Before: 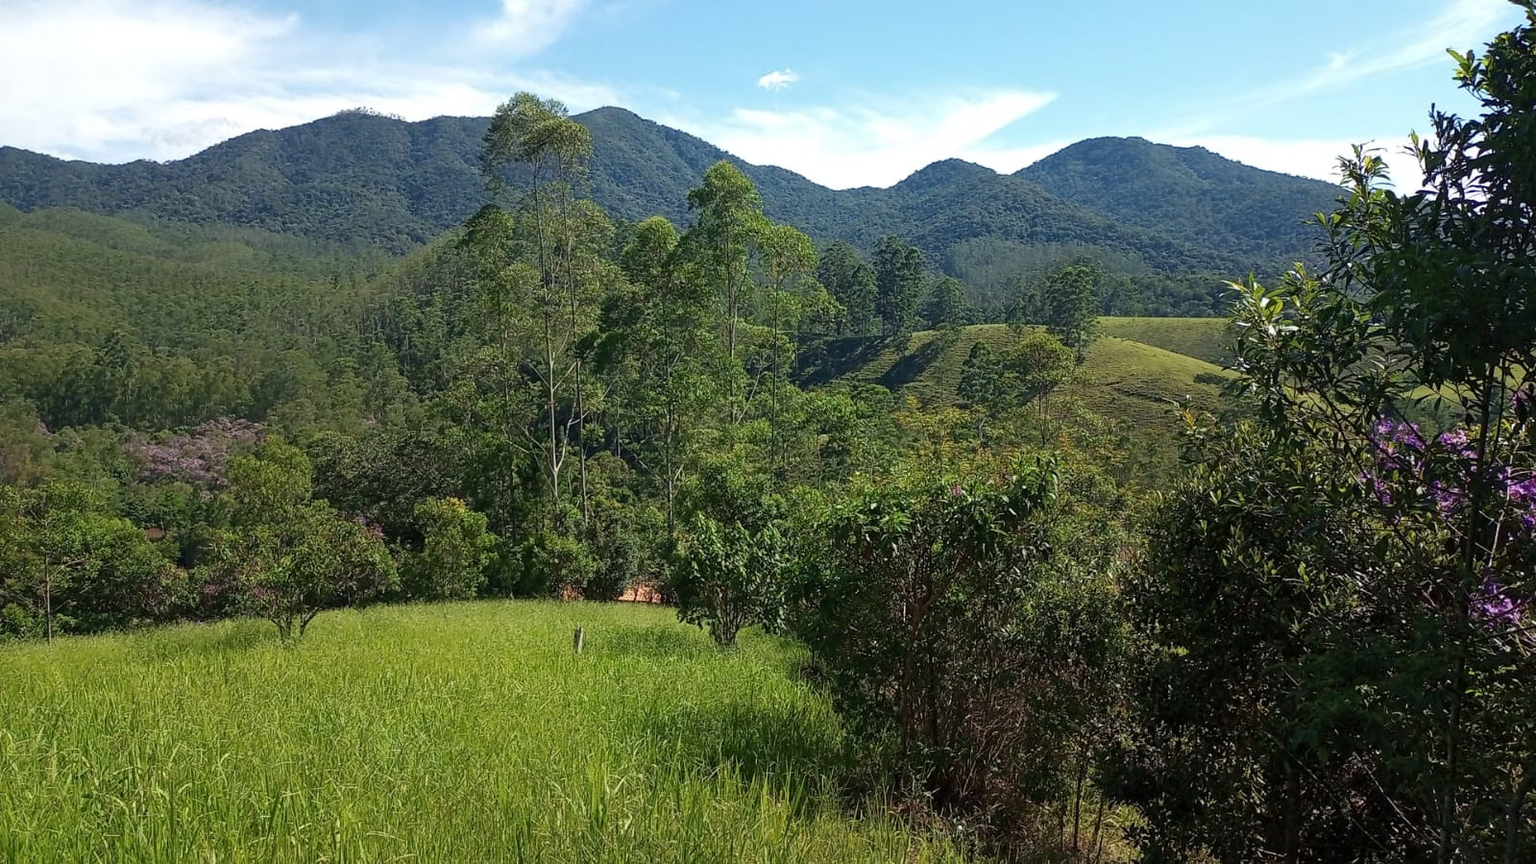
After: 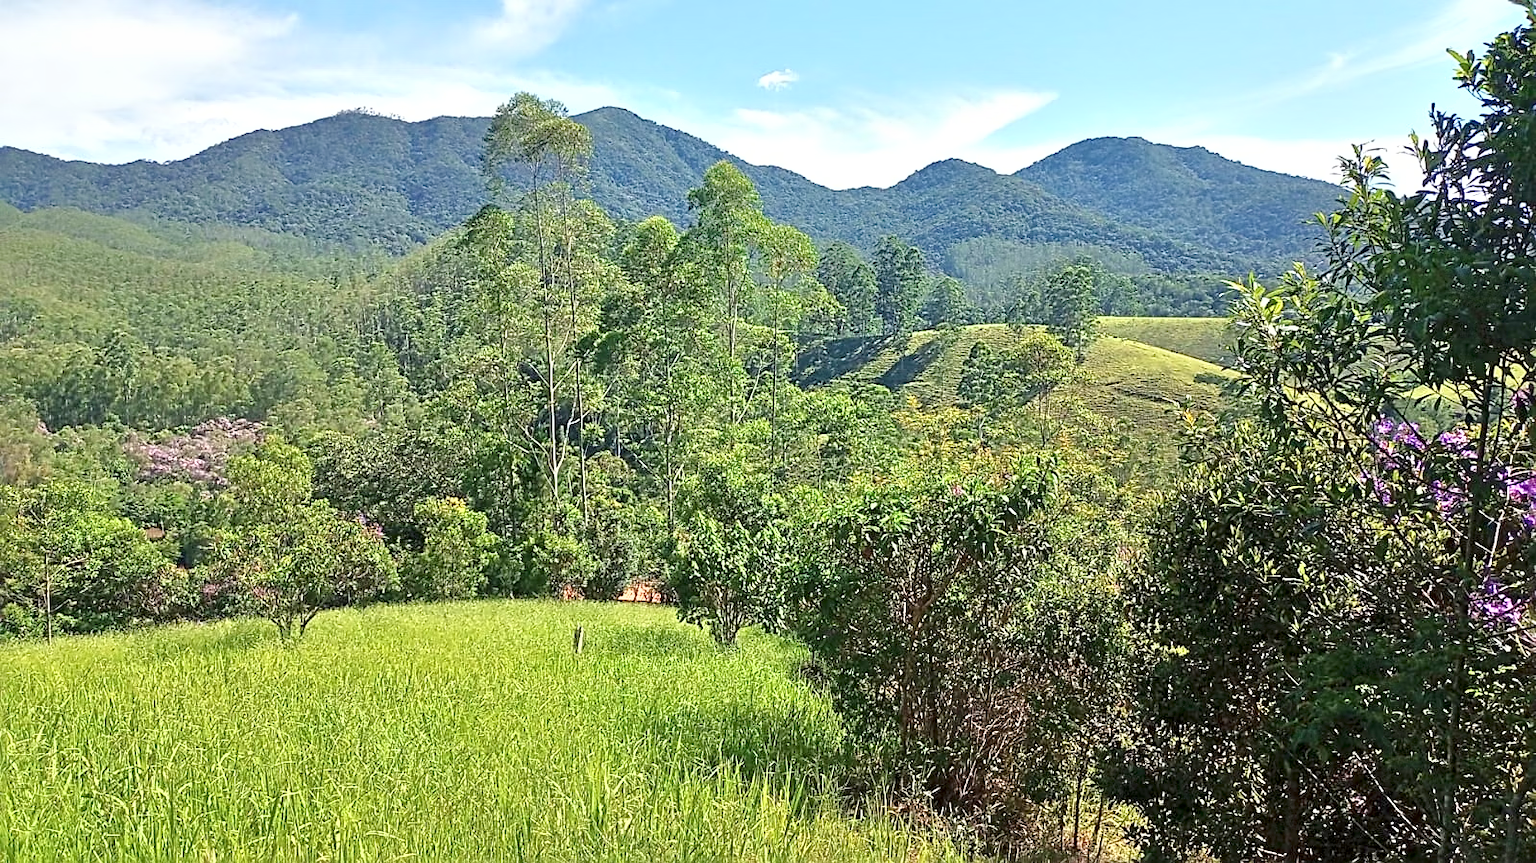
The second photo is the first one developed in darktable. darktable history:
sharpen: radius 2.749
shadows and highlights: shadows -30.74, highlights 29.97
tone equalizer: -8 EV 1.98 EV, -7 EV 1.99 EV, -6 EV 1.97 EV, -5 EV 1.99 EV, -4 EV 1.97 EV, -3 EV 1.47 EV, -2 EV 0.99 EV, -1 EV 0.502 EV, mask exposure compensation -0.51 EV
